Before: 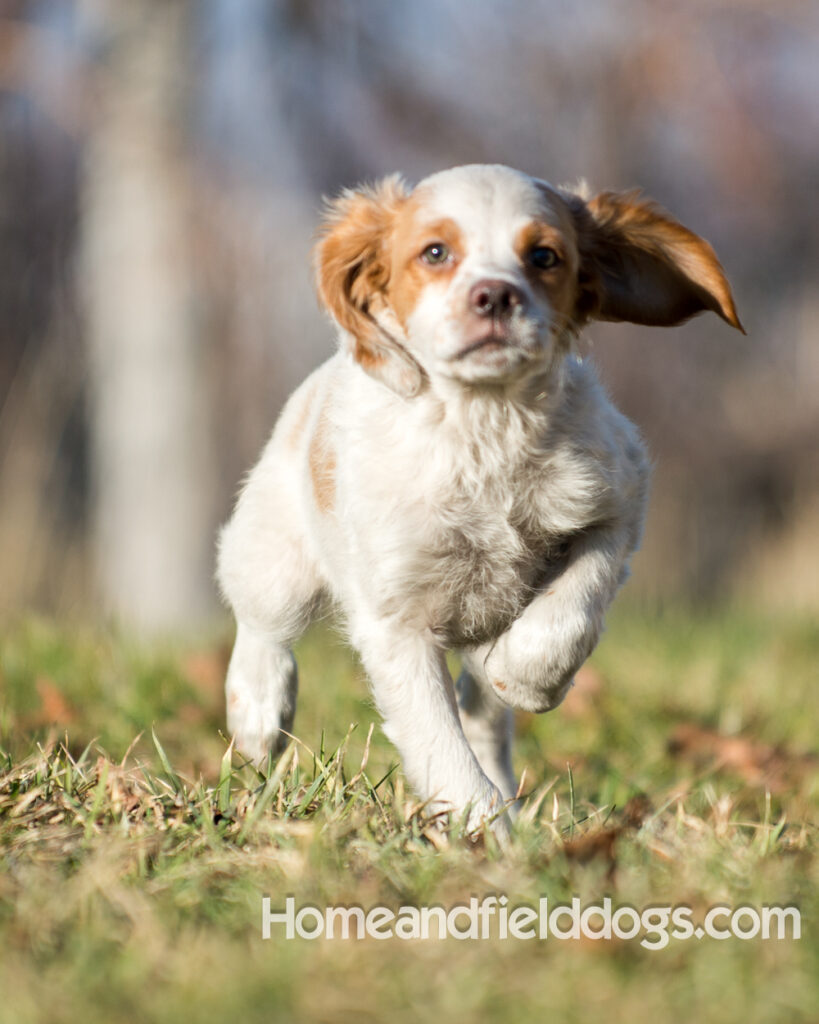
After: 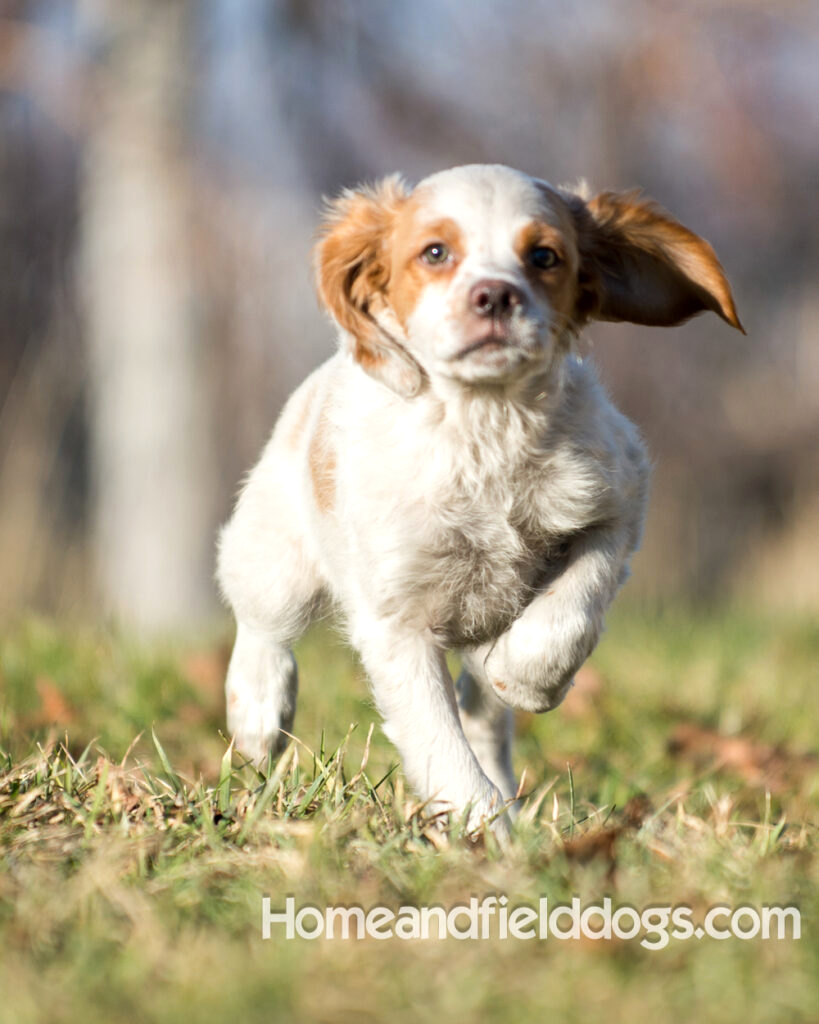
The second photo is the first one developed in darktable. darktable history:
exposure: exposure 0.15 EV, compensate highlight preservation false
